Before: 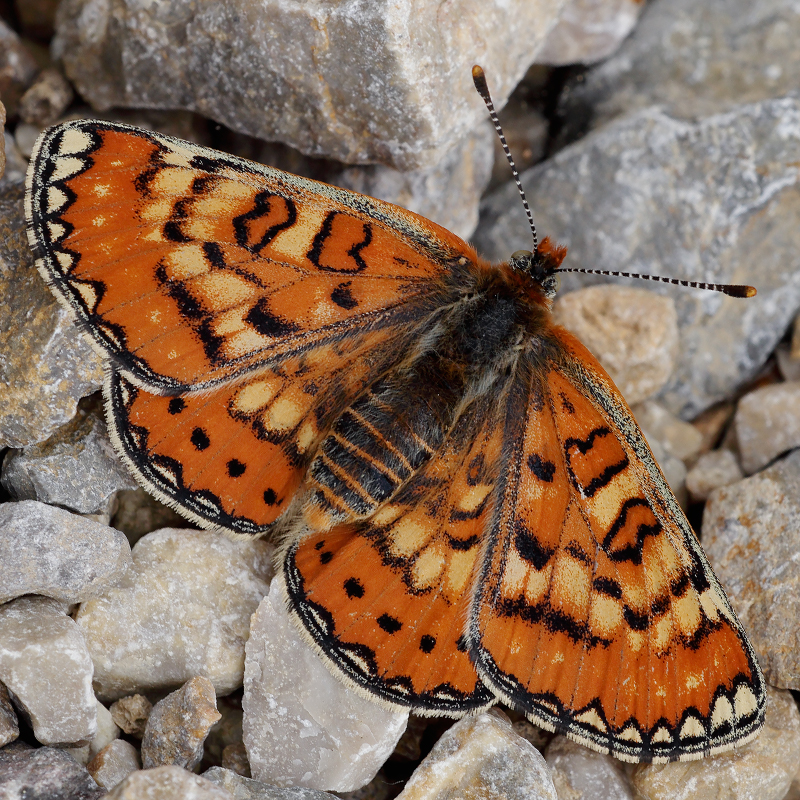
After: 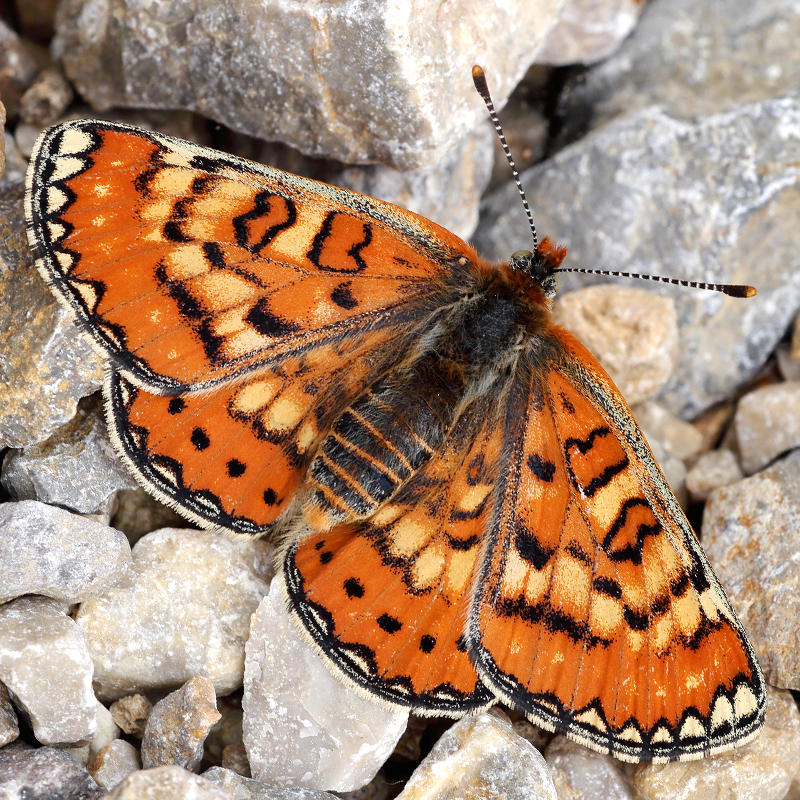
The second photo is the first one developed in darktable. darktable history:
exposure: exposure 0.662 EV, compensate exposure bias true, compensate highlight preservation false
